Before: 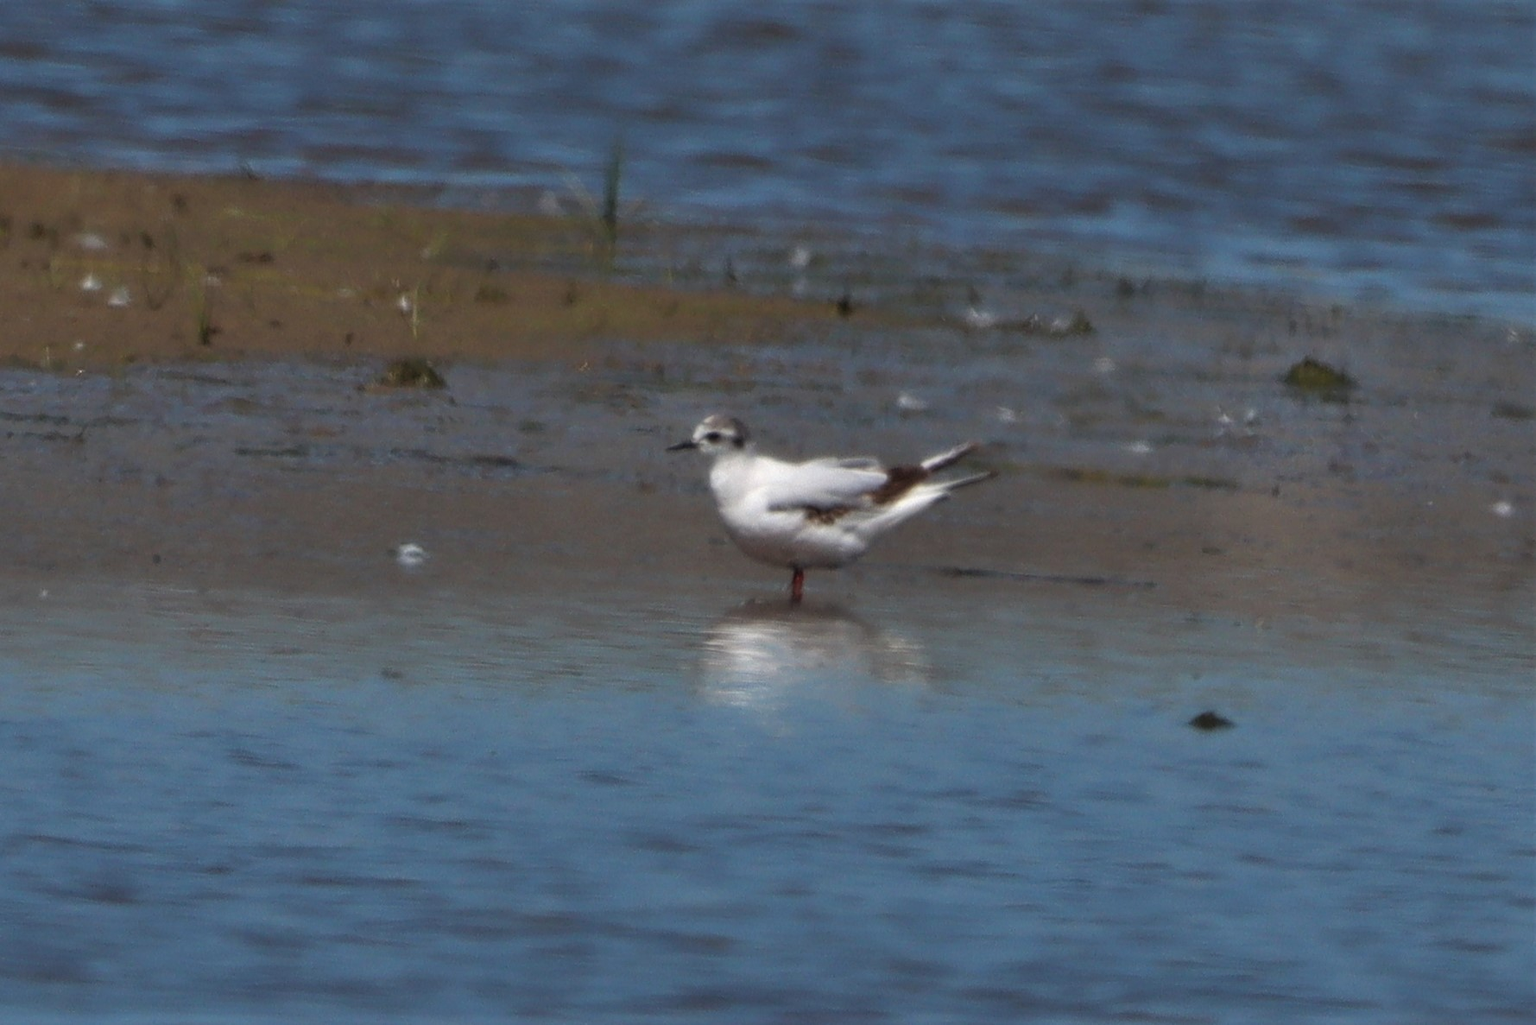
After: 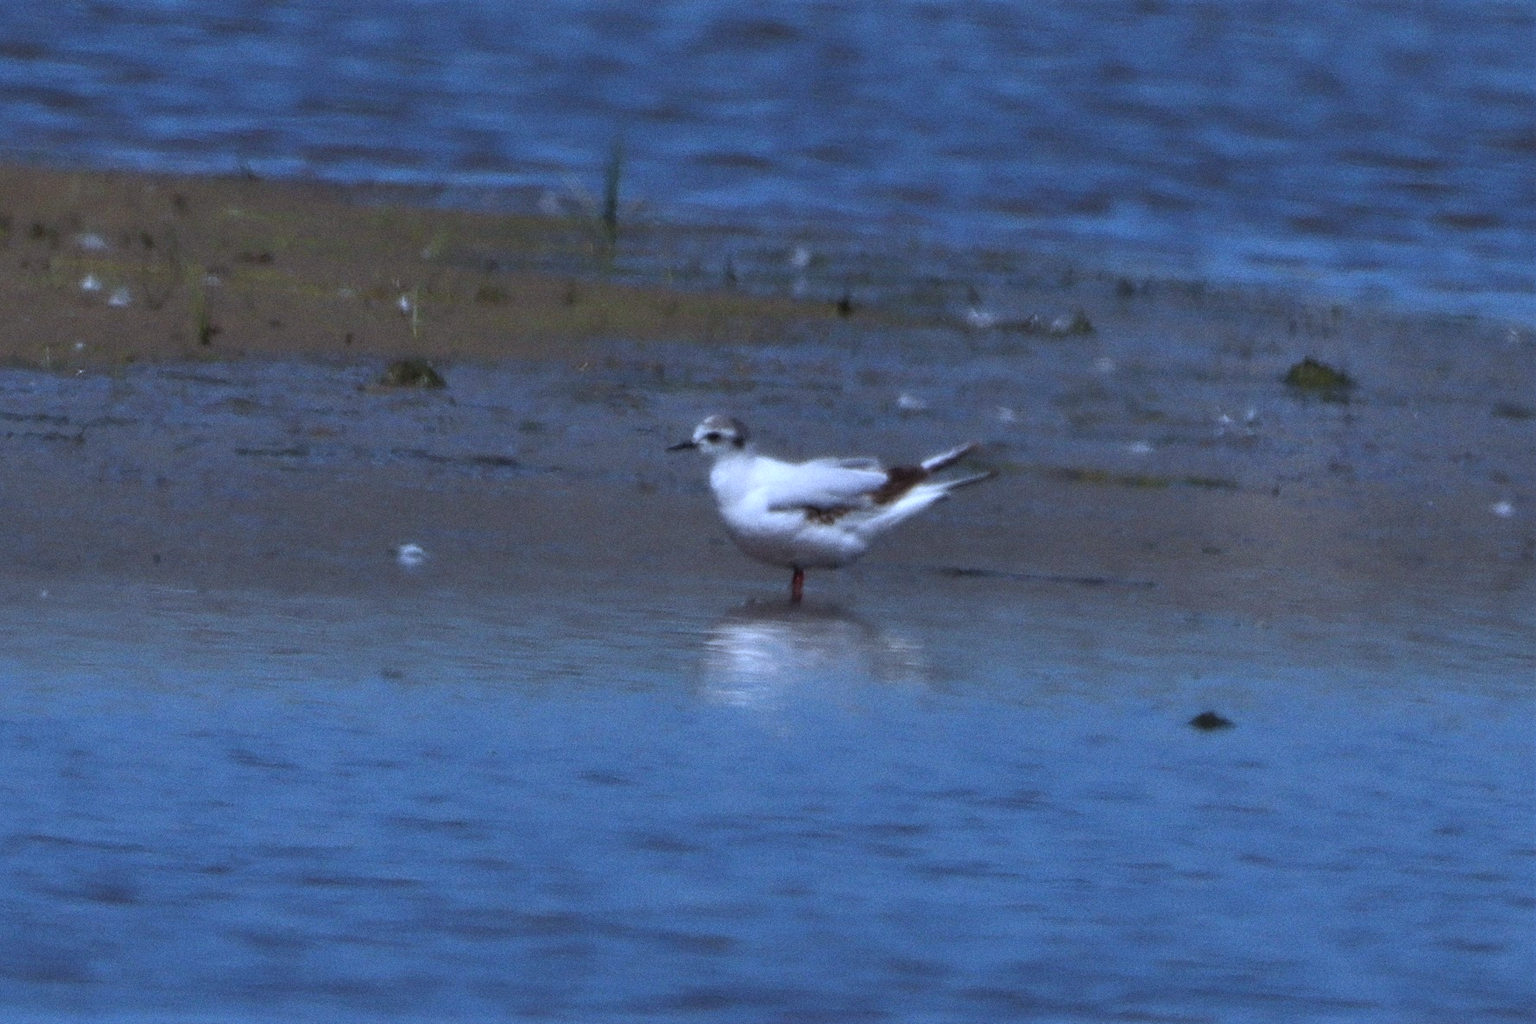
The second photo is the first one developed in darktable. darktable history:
white balance: red 0.871, blue 1.249
grain: coarseness 0.47 ISO
